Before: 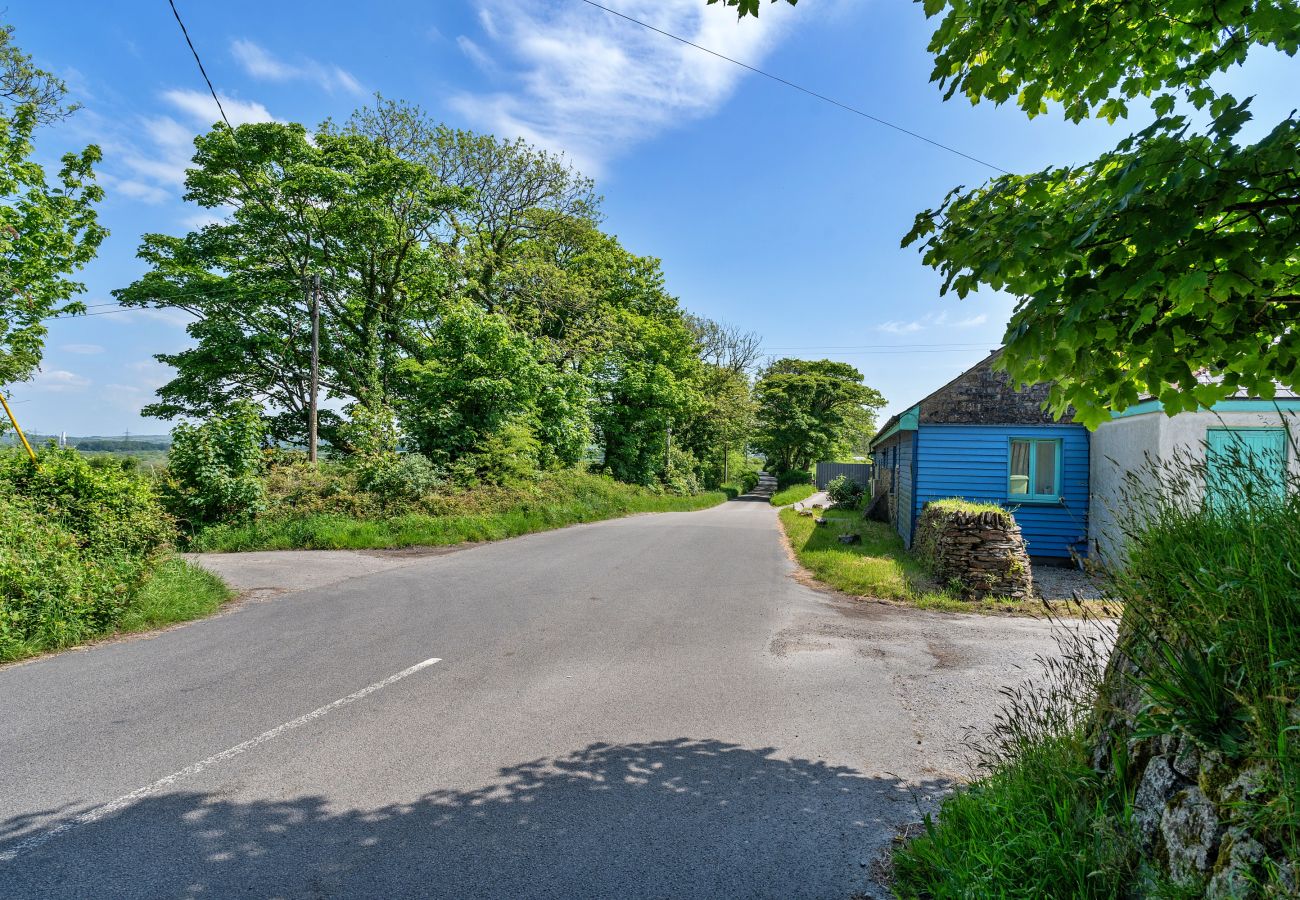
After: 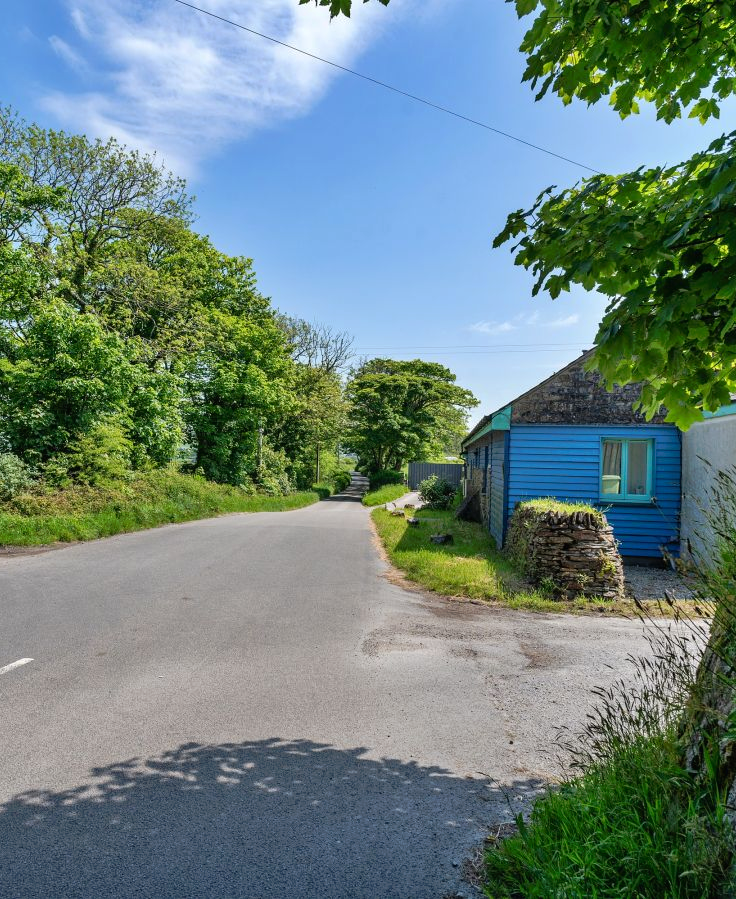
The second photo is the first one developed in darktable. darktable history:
tone curve: curves: ch0 [(0, 0) (0.003, 0.012) (0.011, 0.015) (0.025, 0.027) (0.044, 0.045) (0.069, 0.064) (0.1, 0.093) (0.136, 0.133) (0.177, 0.177) (0.224, 0.221) (0.277, 0.272) (0.335, 0.342) (0.399, 0.398) (0.468, 0.462) (0.543, 0.547) (0.623, 0.624) (0.709, 0.711) (0.801, 0.792) (0.898, 0.889) (1, 1)], preserve colors none
crop: left 31.458%, top 0%, right 11.876%
